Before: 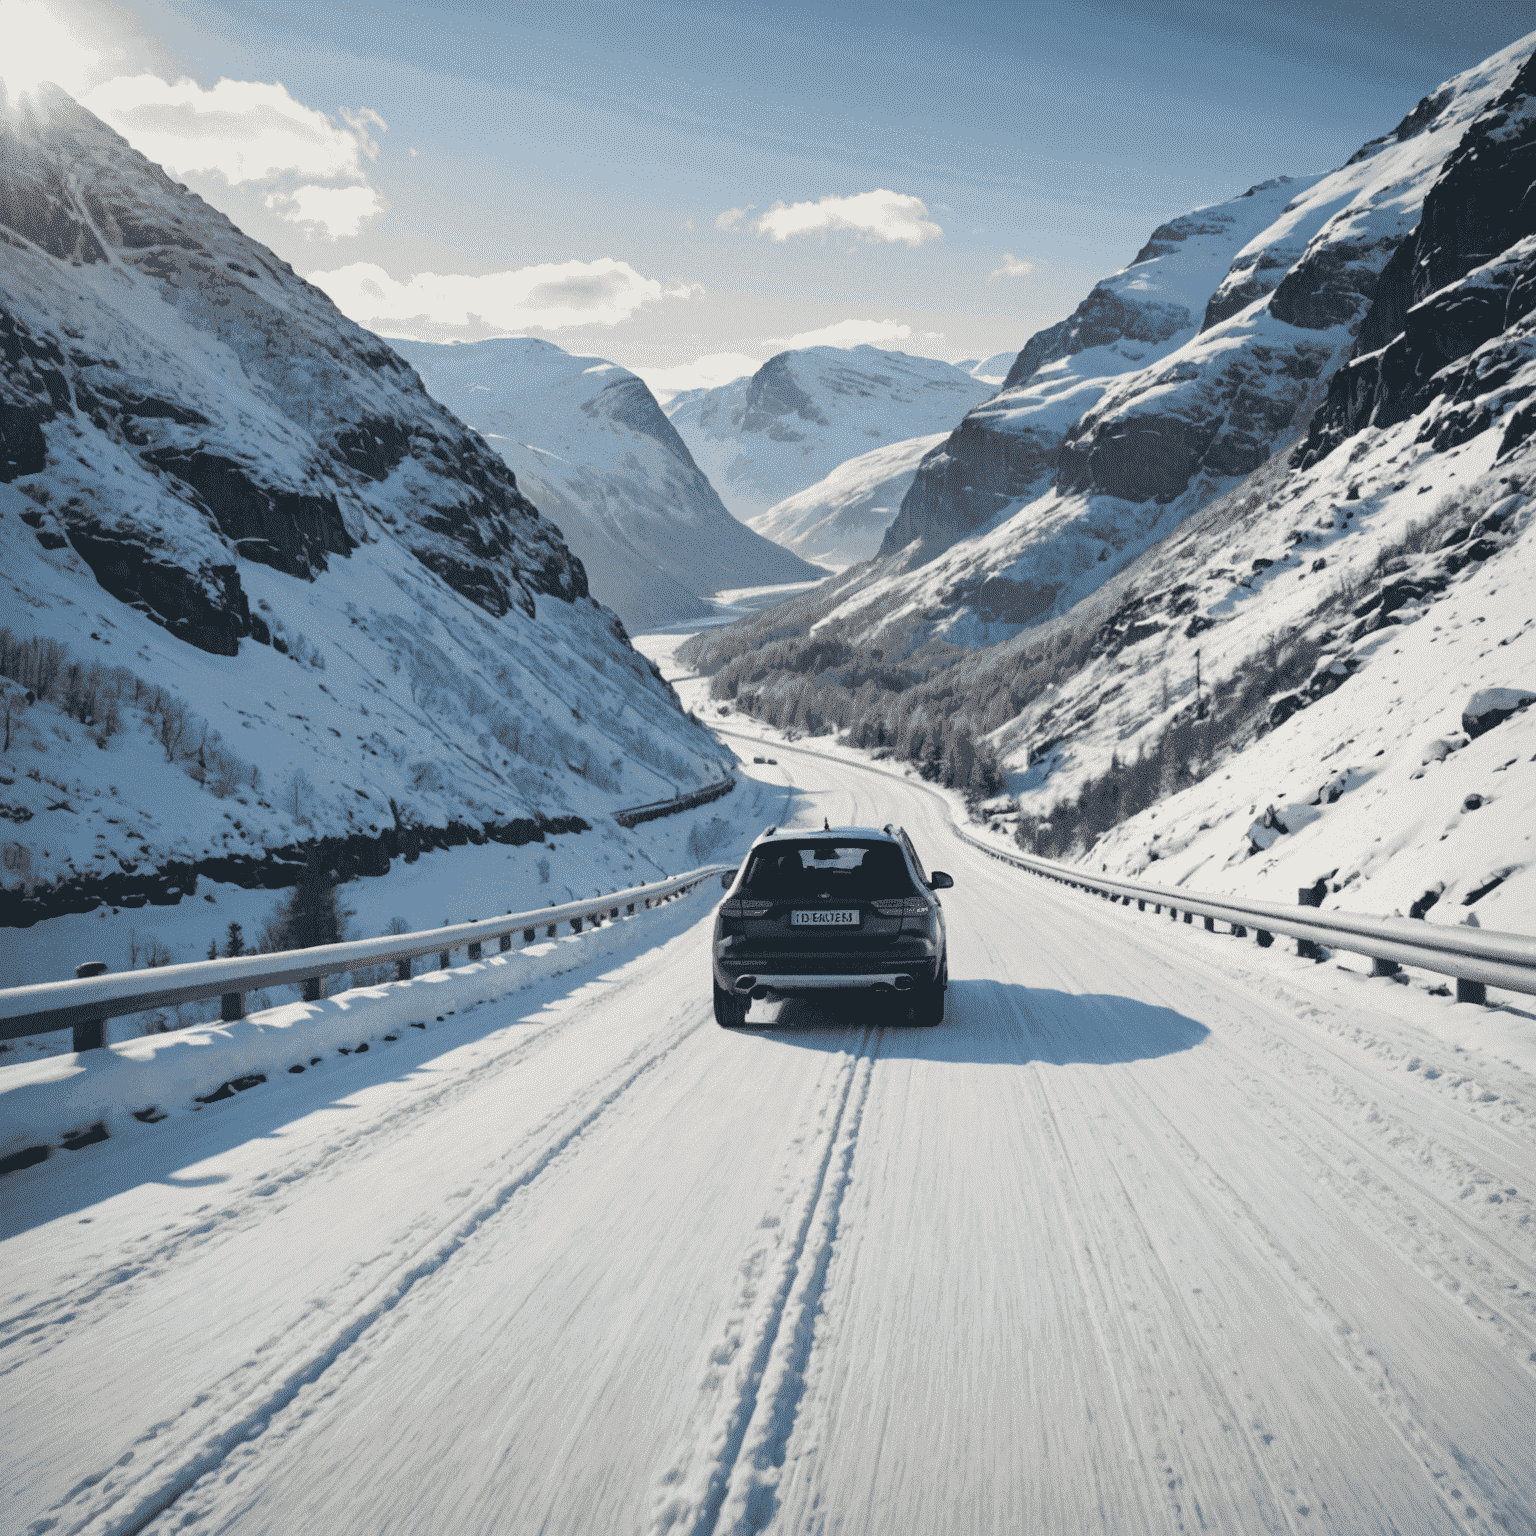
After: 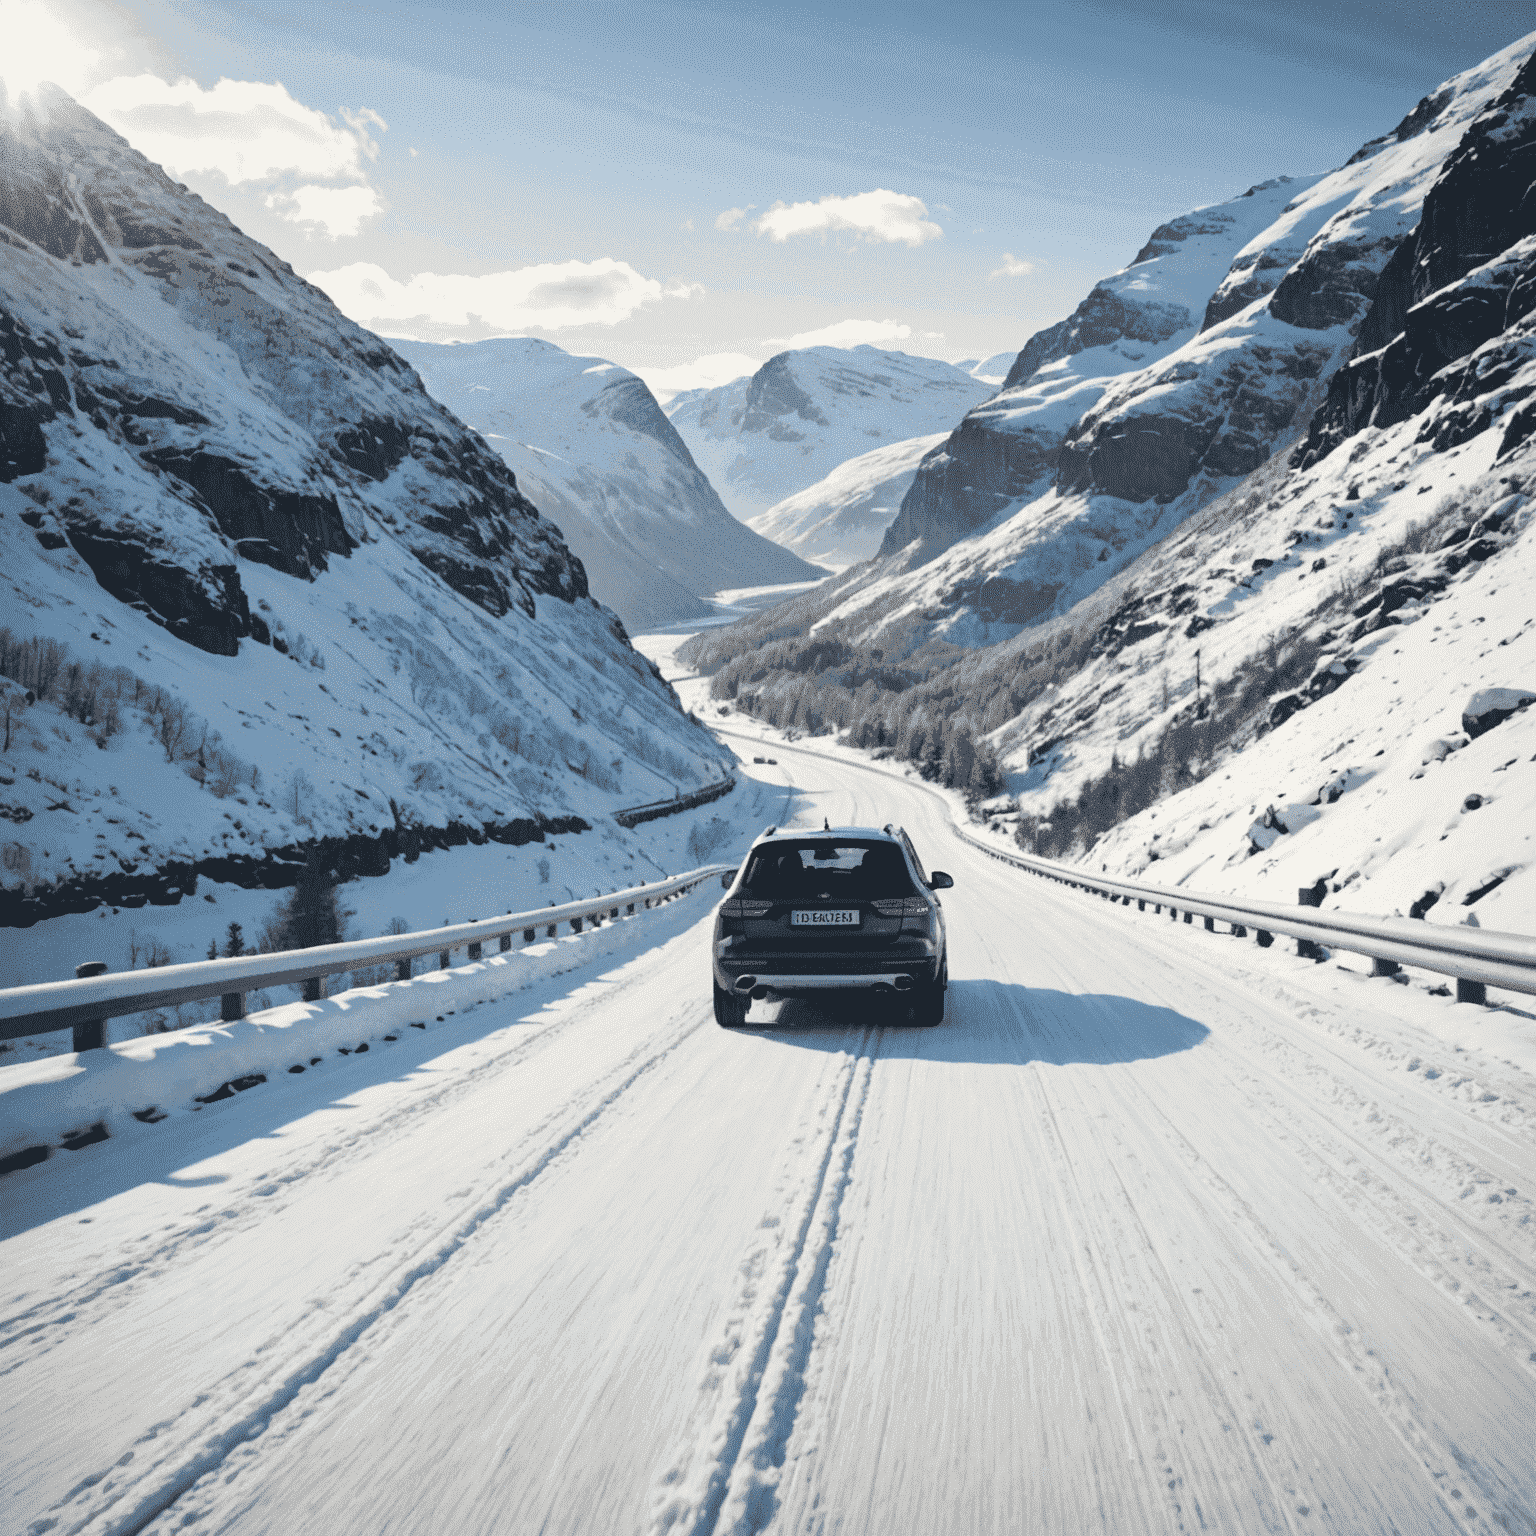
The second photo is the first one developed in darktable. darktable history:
exposure: exposure 0.129 EV, compensate highlight preservation false
contrast brightness saturation: contrast 0.096, brightness 0.021, saturation 0.024
